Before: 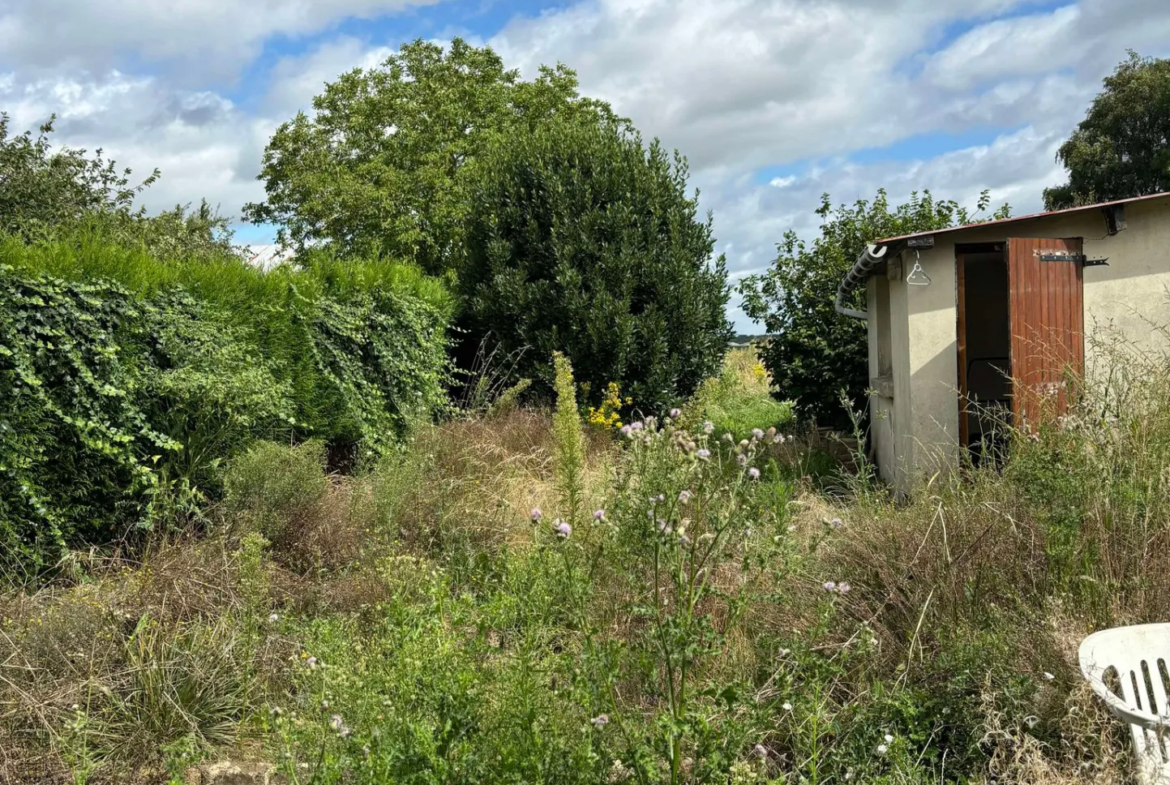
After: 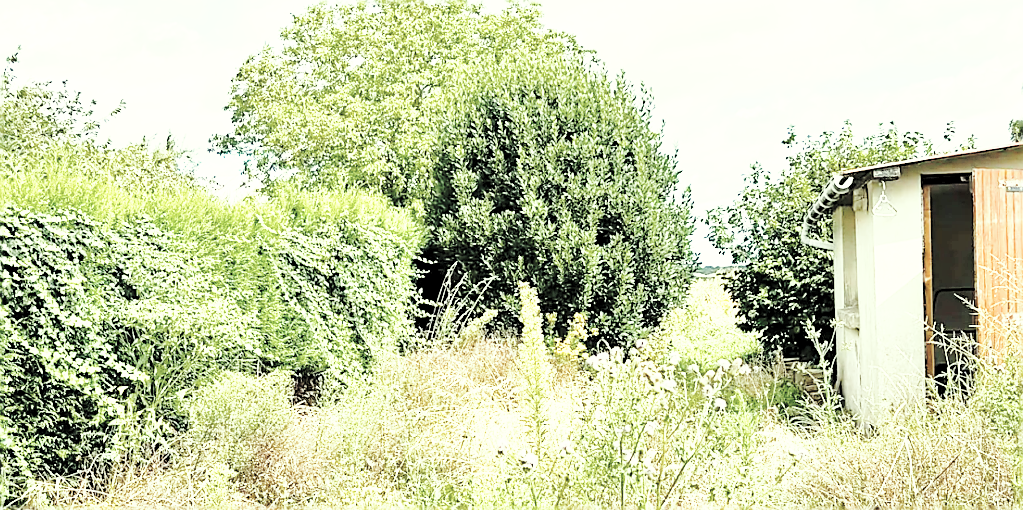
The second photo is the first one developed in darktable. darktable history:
exposure: black level correction 0, exposure 1.665 EV, compensate exposure bias true, compensate highlight preservation false
contrast brightness saturation: brightness 0.188, saturation -0.481
color correction: highlights a* -4.37, highlights b* 6.47
crop: left 2.941%, top 8.814%, right 9.607%, bottom 26.122%
tone equalizer: -8 EV 0.007 EV, -7 EV -0.022 EV, -6 EV 0.036 EV, -5 EV 0.054 EV, -4 EV 0.286 EV, -3 EV 0.628 EV, -2 EV 0.588 EV, -1 EV 0.195 EV, +0 EV 0.032 EV
base curve: curves: ch0 [(0, 0) (0.028, 0.03) (0.105, 0.232) (0.387, 0.748) (0.754, 0.968) (1, 1)], preserve colors none
sharpen: radius 1.351, amount 1.245, threshold 0.679
color balance rgb: shadows lift › chroma 0.79%, shadows lift › hue 111.8°, global offset › luminance -0.476%, perceptual saturation grading › global saturation 24.081%, perceptual saturation grading › highlights -23.663%, perceptual saturation grading › mid-tones 24.076%, perceptual saturation grading › shadows 40.999%, global vibrance -23.763%
